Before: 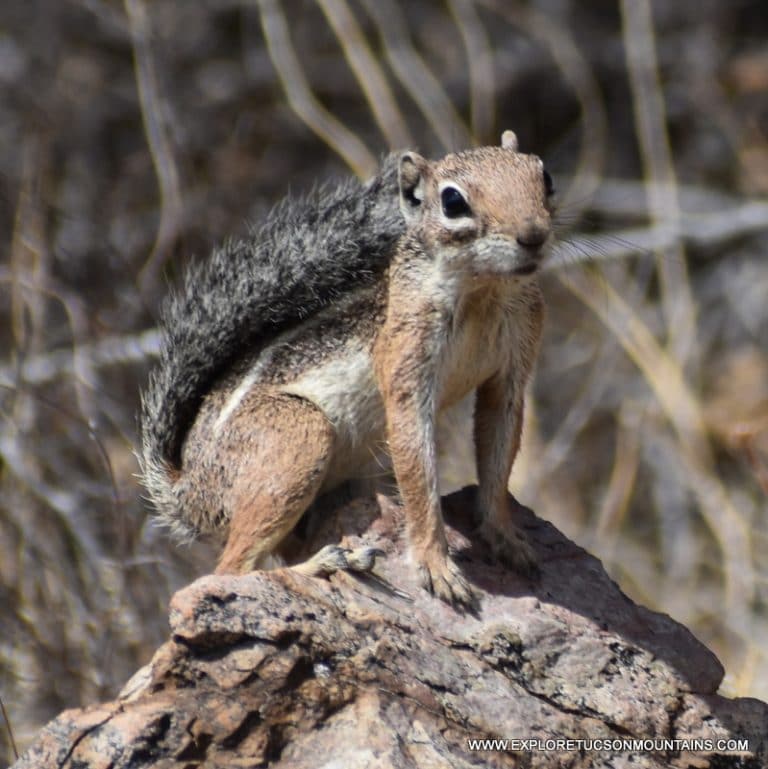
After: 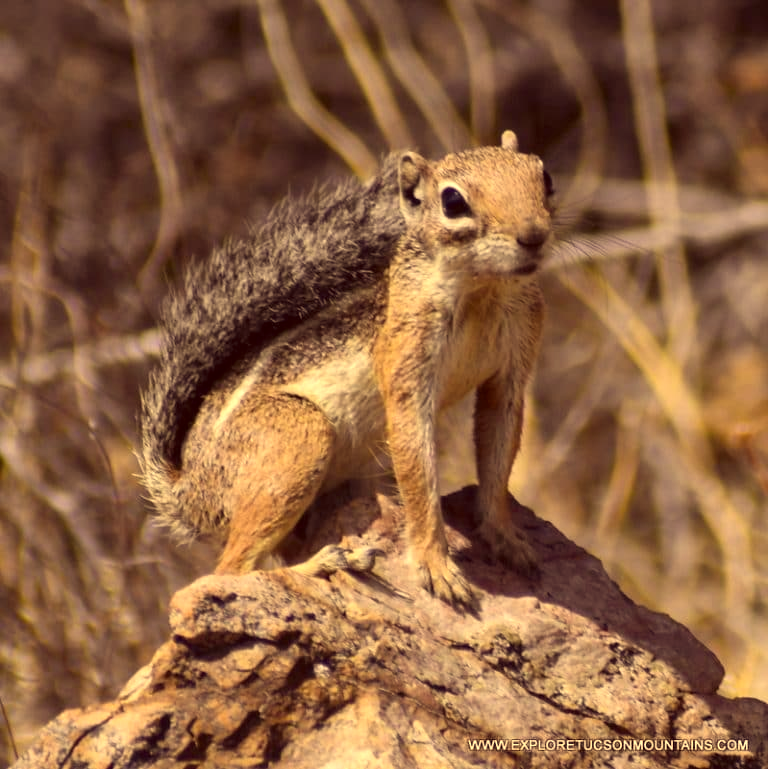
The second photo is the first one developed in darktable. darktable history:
exposure: exposure 0.2 EV, compensate highlight preservation false
color correction: highlights a* 10.12, highlights b* 39.04, shadows a* 14.62, shadows b* 3.37
